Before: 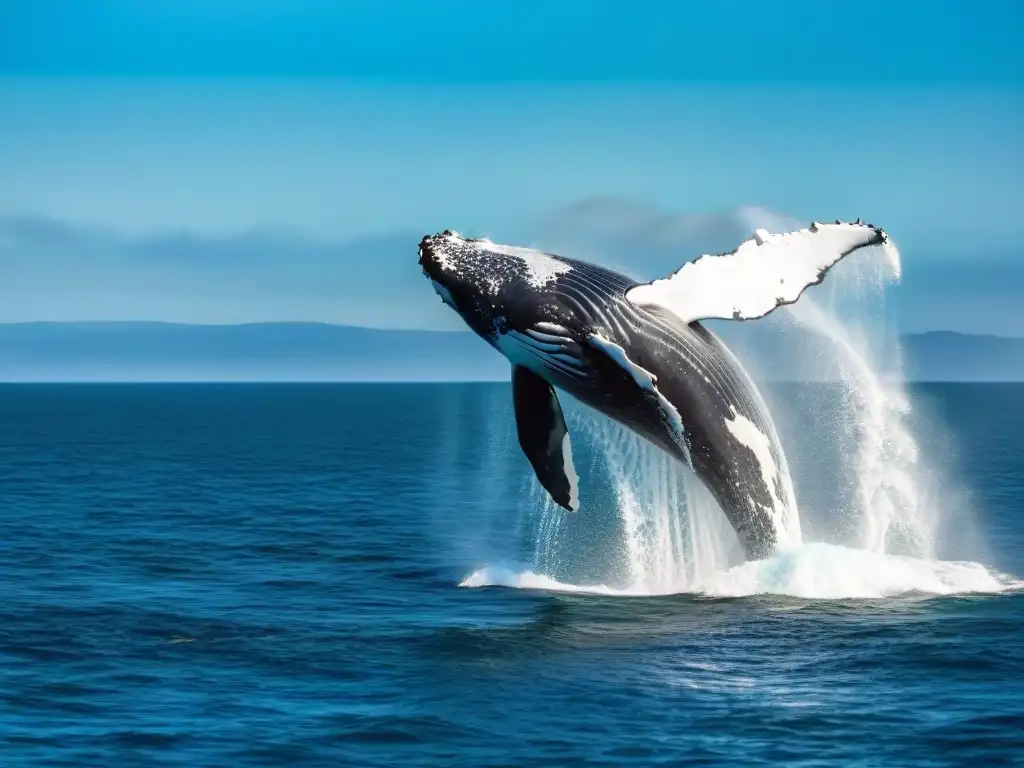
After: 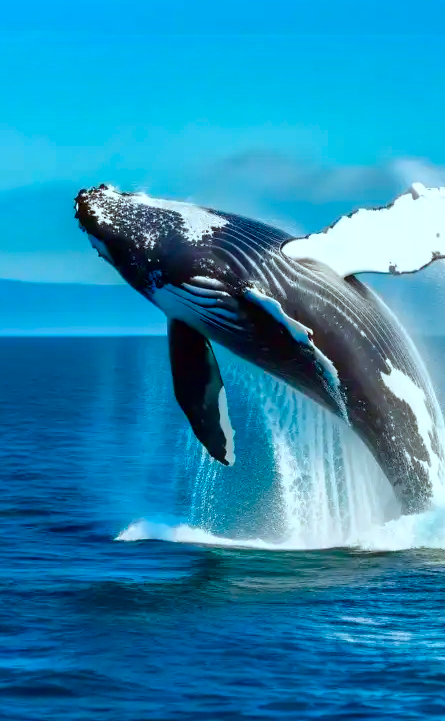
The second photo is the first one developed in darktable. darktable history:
crop: left 33.612%, top 5.992%, right 22.885%
color balance rgb: perceptual saturation grading › global saturation 20%, perceptual saturation grading › highlights -50.527%, perceptual saturation grading › shadows 30.469%, global vibrance 59.191%
color correction: highlights a* -10.02, highlights b* -10.52
local contrast: mode bilateral grid, contrast 20, coarseness 51, detail 119%, midtone range 0.2
